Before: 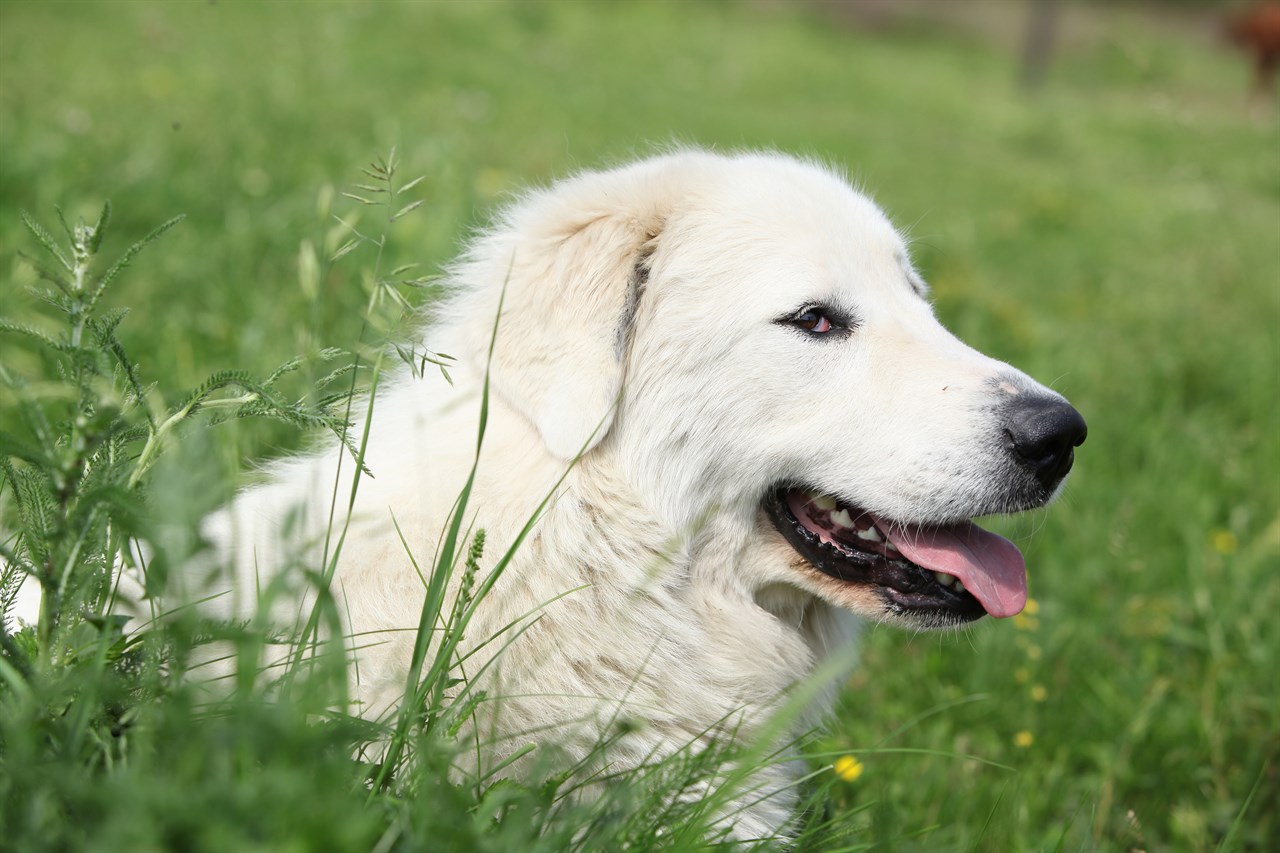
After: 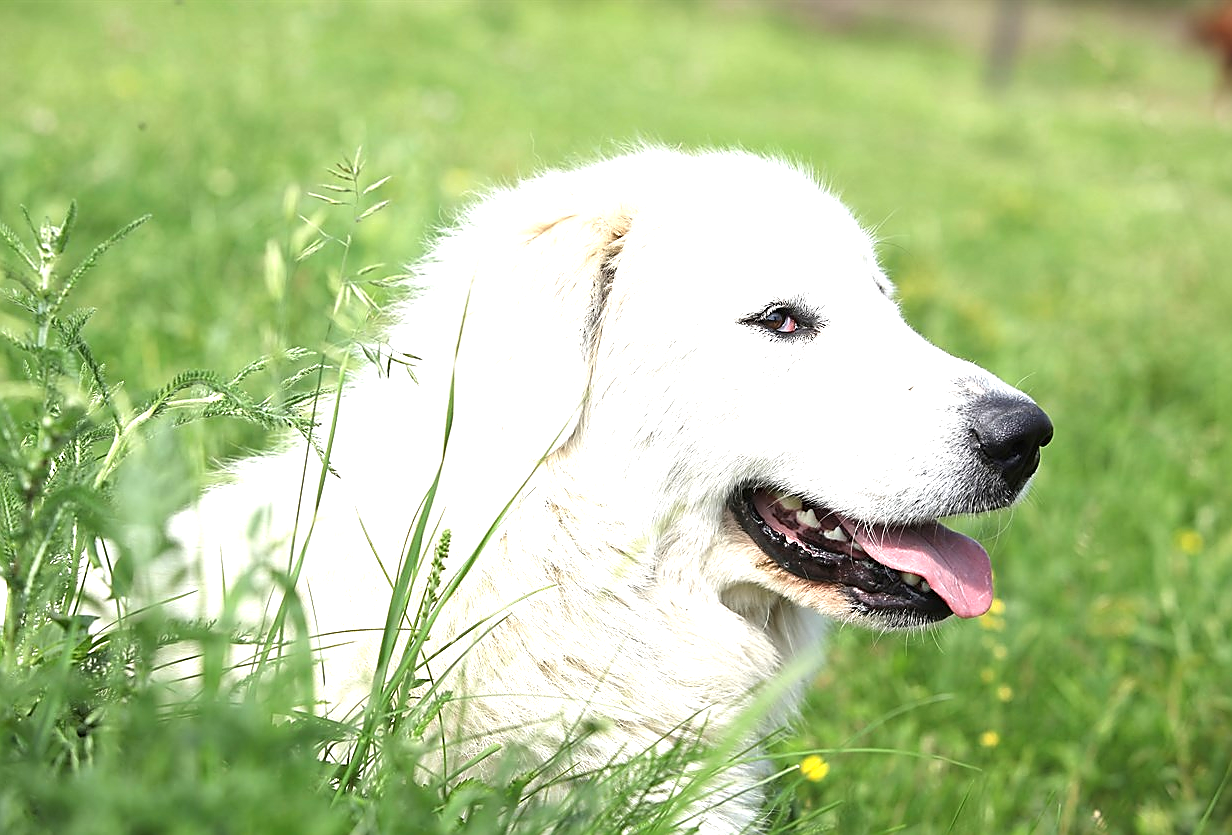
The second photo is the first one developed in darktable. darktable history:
crop and rotate: left 2.673%, right 1.028%, bottom 2.034%
exposure: black level correction 0, exposure 1.001 EV, compensate exposure bias true, compensate highlight preservation false
sharpen: radius 1.349, amount 1.261, threshold 0.636
